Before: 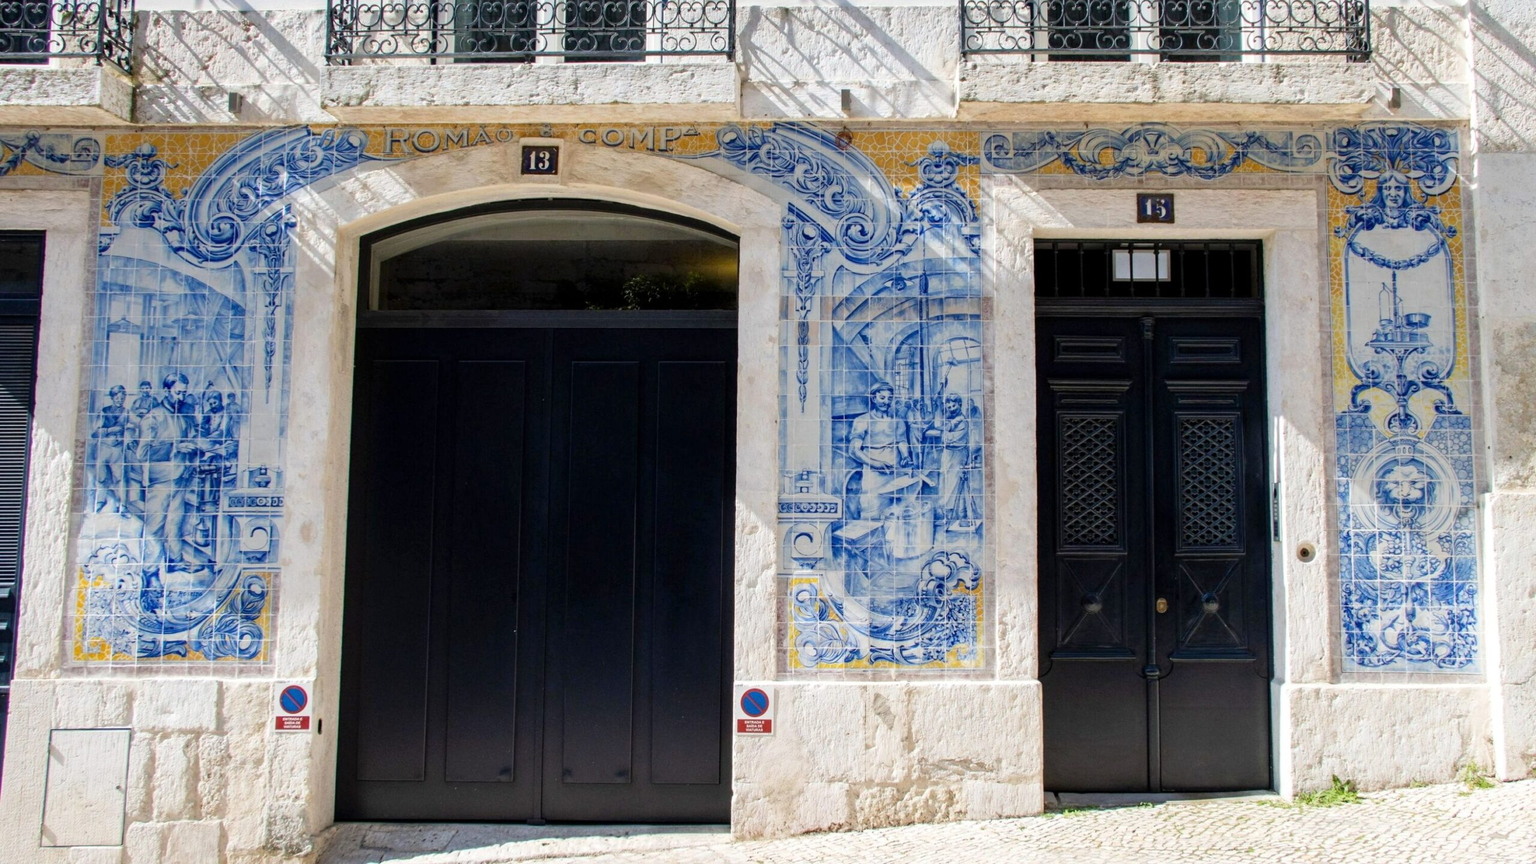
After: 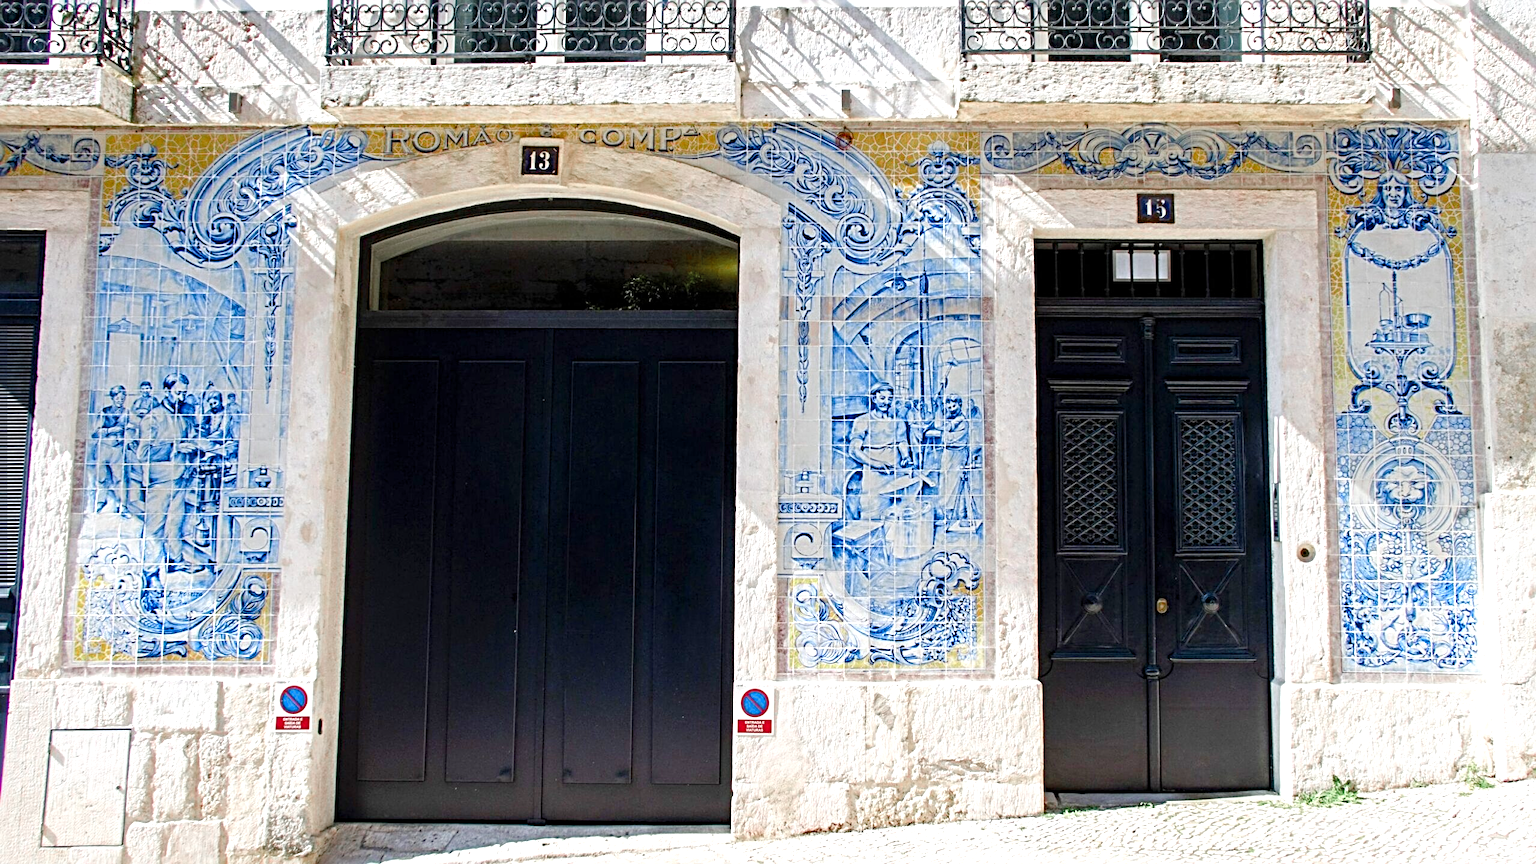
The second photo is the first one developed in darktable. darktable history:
color balance rgb: perceptual saturation grading › global saturation 20%, perceptual saturation grading › highlights -50%, perceptual saturation grading › shadows 30%, perceptual brilliance grading › global brilliance 10%, perceptual brilliance grading › shadows 15%
color zones: curves: ch0 [(0, 0.466) (0.128, 0.466) (0.25, 0.5) (0.375, 0.456) (0.5, 0.5) (0.625, 0.5) (0.737, 0.652) (0.875, 0.5)]; ch1 [(0, 0.603) (0.125, 0.618) (0.261, 0.348) (0.372, 0.353) (0.497, 0.363) (0.611, 0.45) (0.731, 0.427) (0.875, 0.518) (0.998, 0.652)]; ch2 [(0, 0.559) (0.125, 0.451) (0.253, 0.564) (0.37, 0.578) (0.5, 0.466) (0.625, 0.471) (0.731, 0.471) (0.88, 0.485)]
sharpen: radius 4.883
